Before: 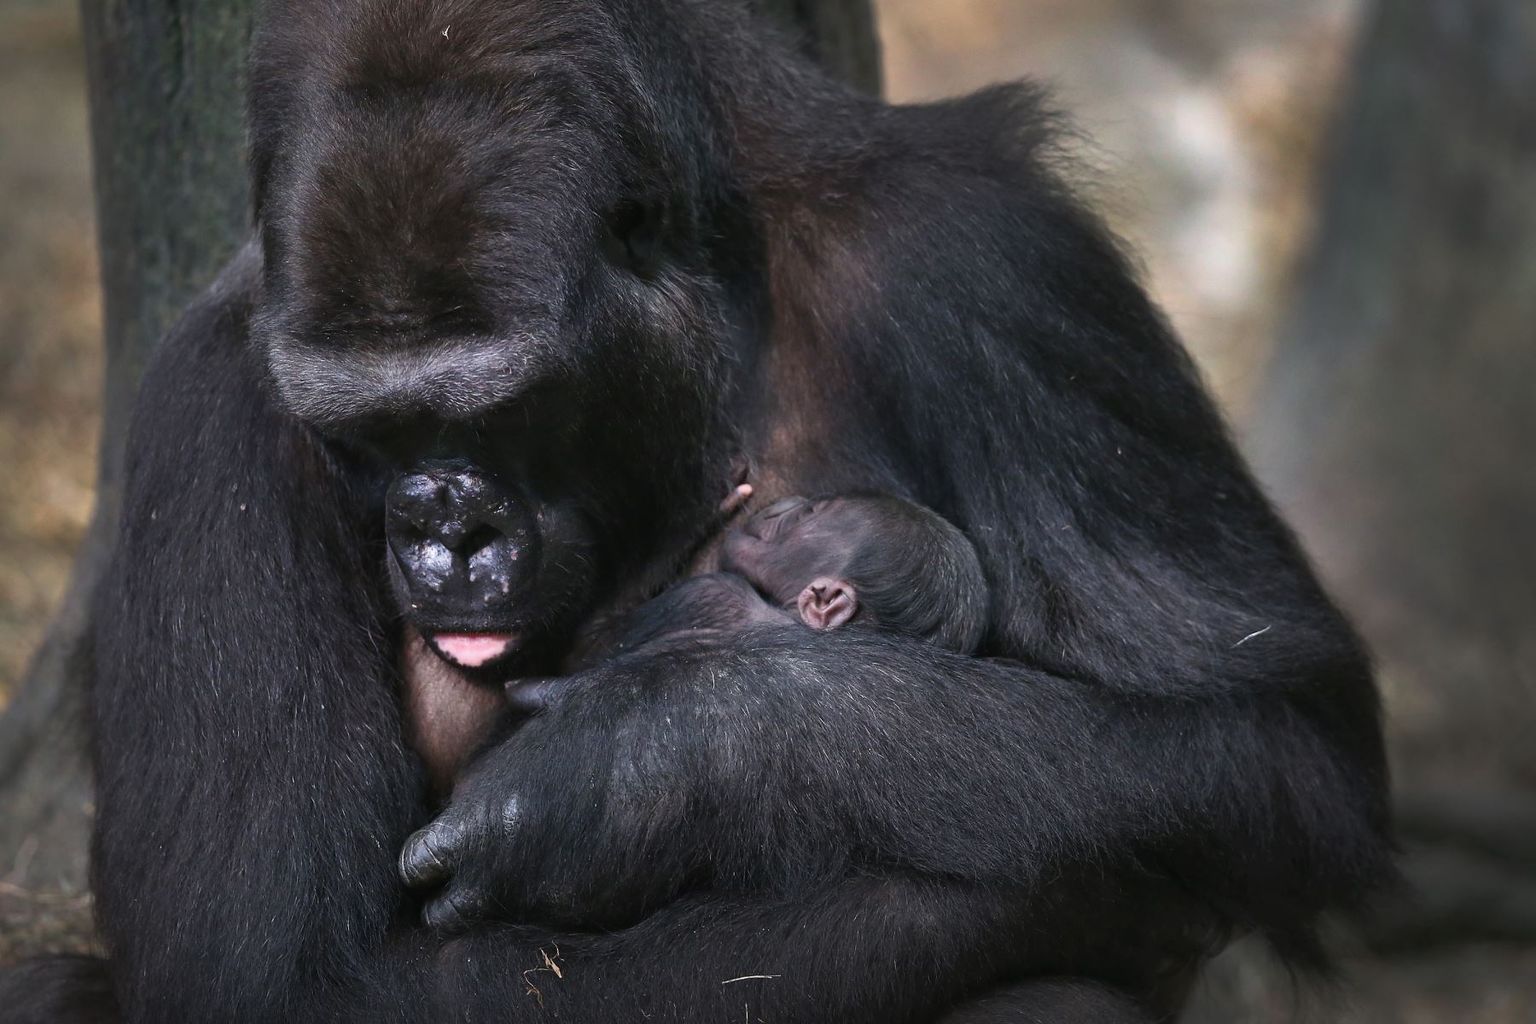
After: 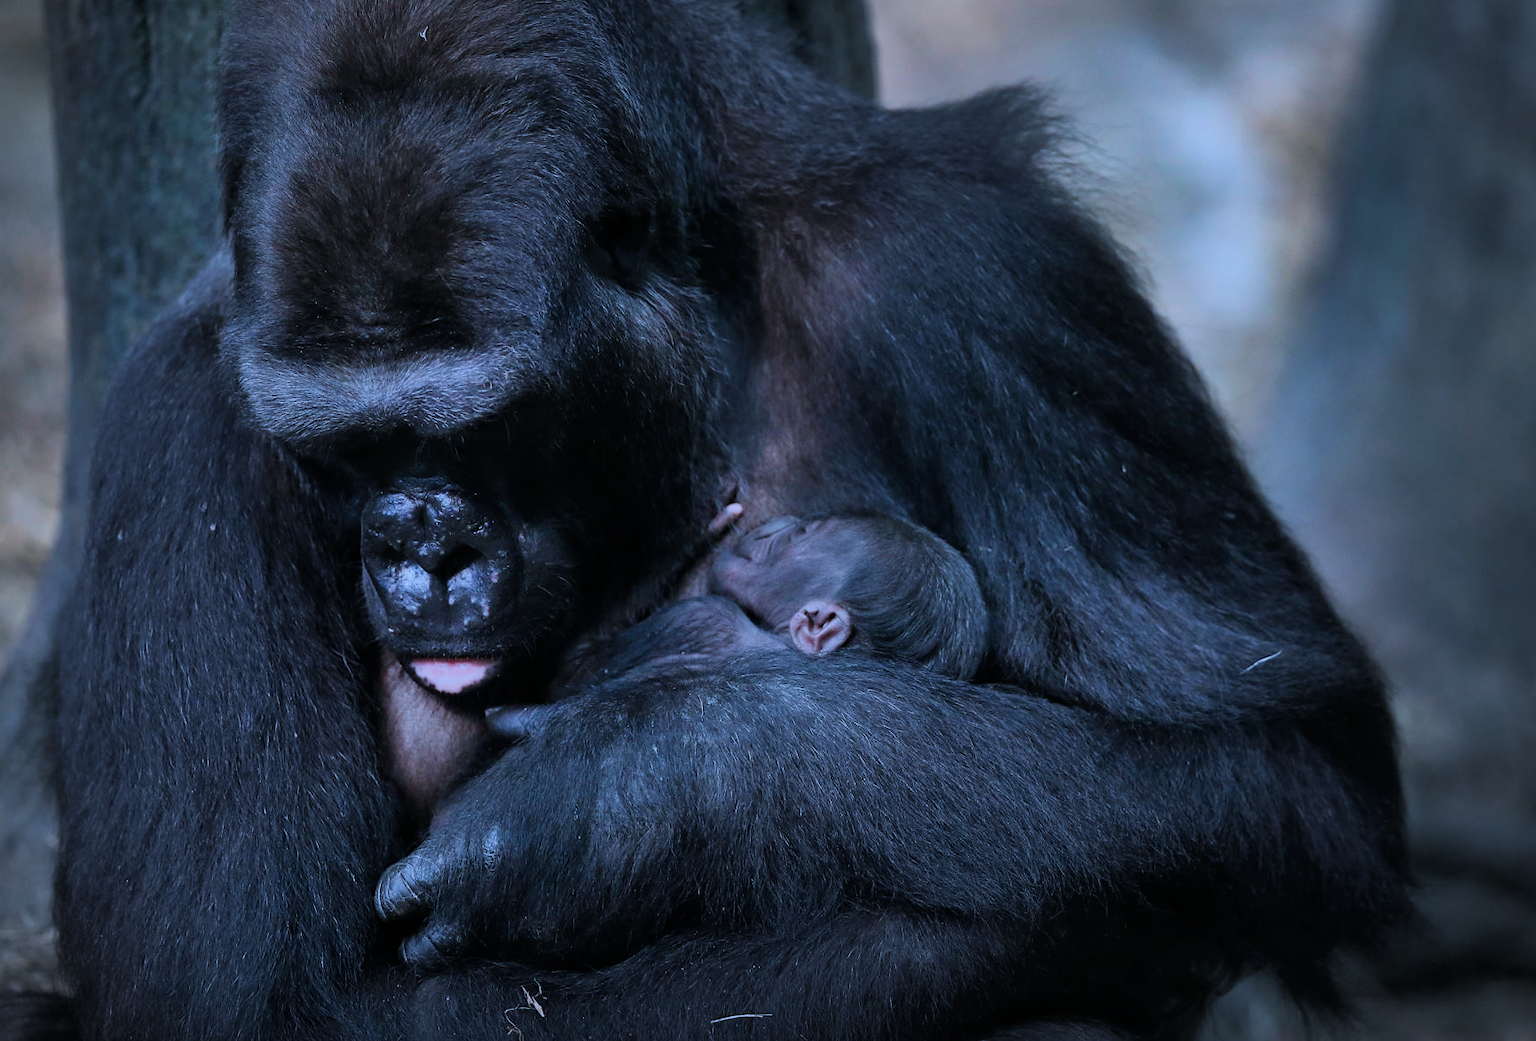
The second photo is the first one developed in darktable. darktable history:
color correction: highlights a* -2.08, highlights b* -18.28
crop and rotate: left 2.515%, right 1.3%, bottom 2.156%
filmic rgb: black relative exposure -7.28 EV, white relative exposure 5.05 EV, hardness 3.2
vignetting: fall-off start 97.24%, width/height ratio 1.179
color calibration: illuminant custom, x 0.39, y 0.387, temperature 3839.18 K
